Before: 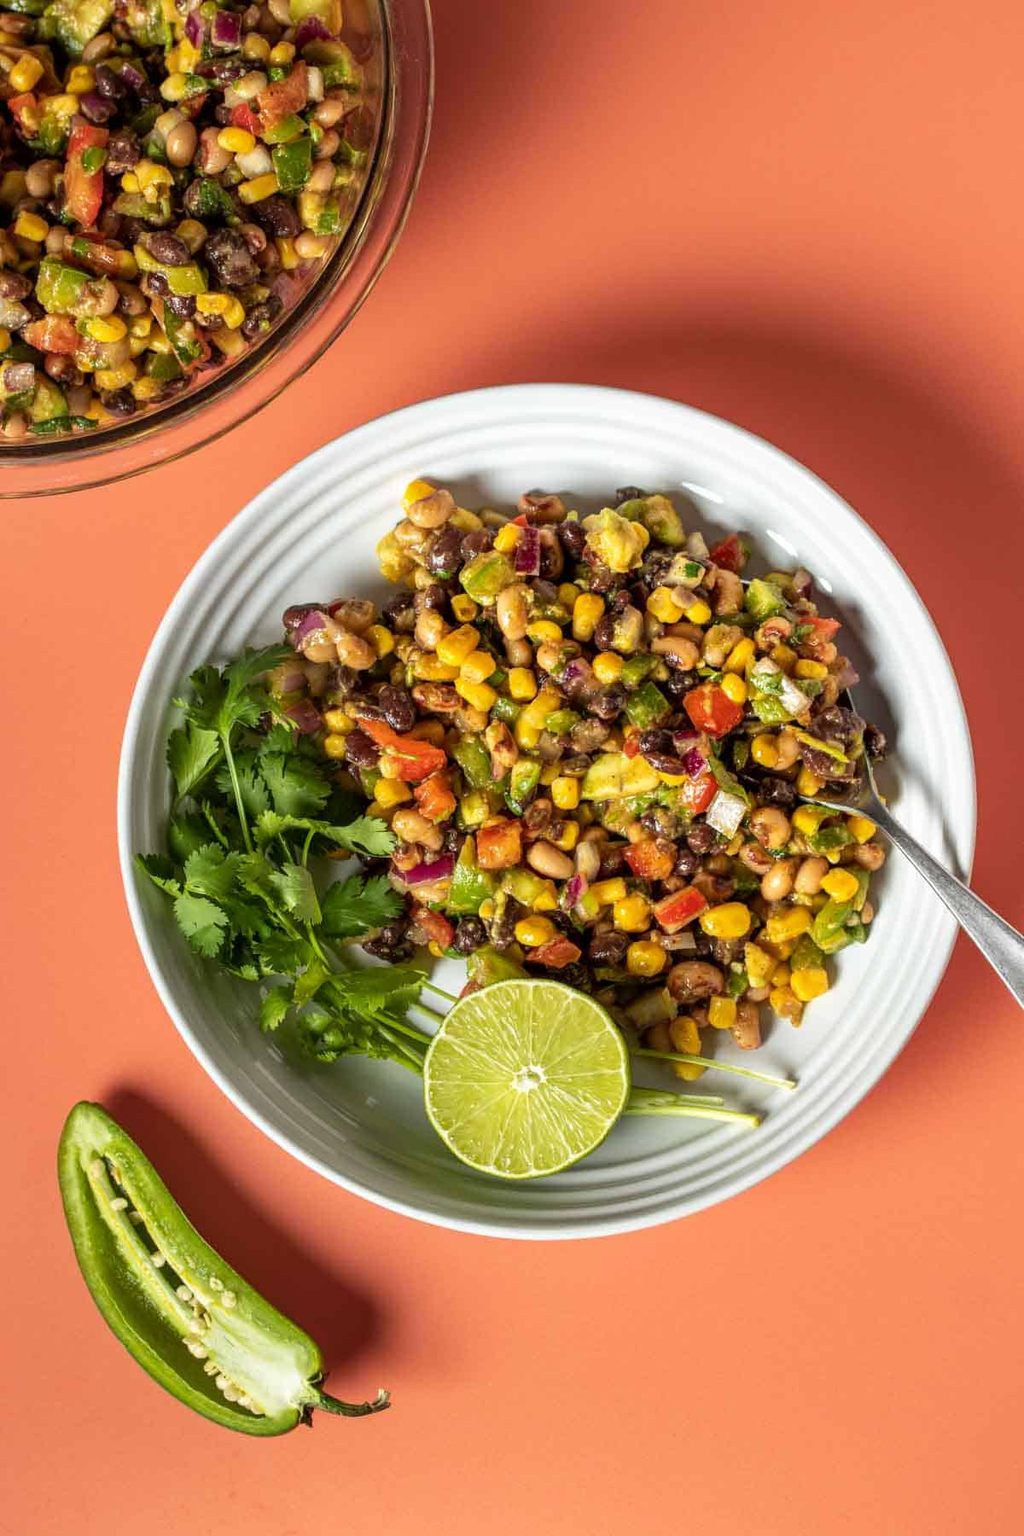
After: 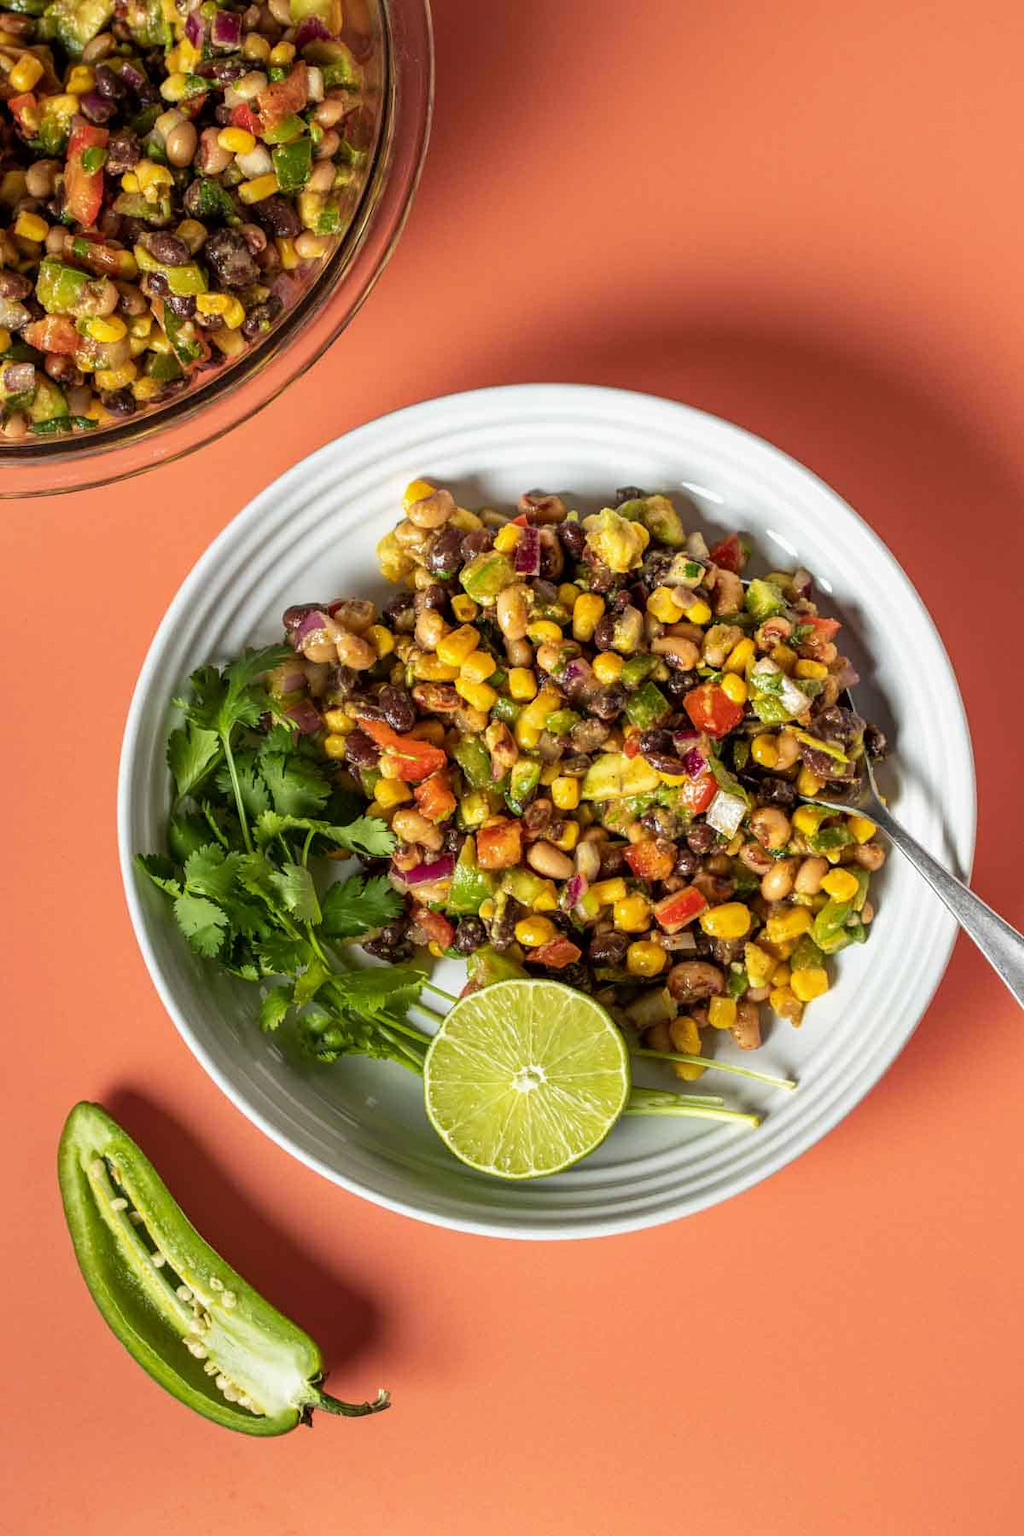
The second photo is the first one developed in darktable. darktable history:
exposure: exposure -0.047 EV, compensate highlight preservation false
